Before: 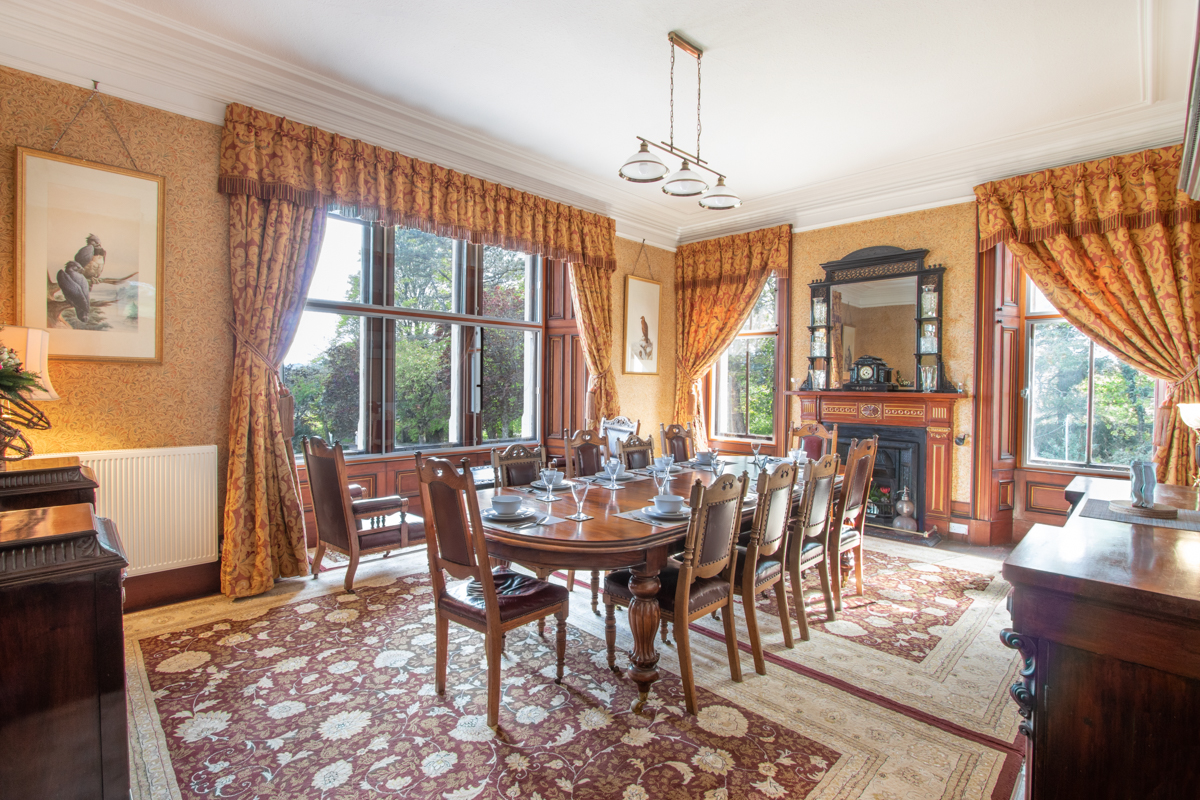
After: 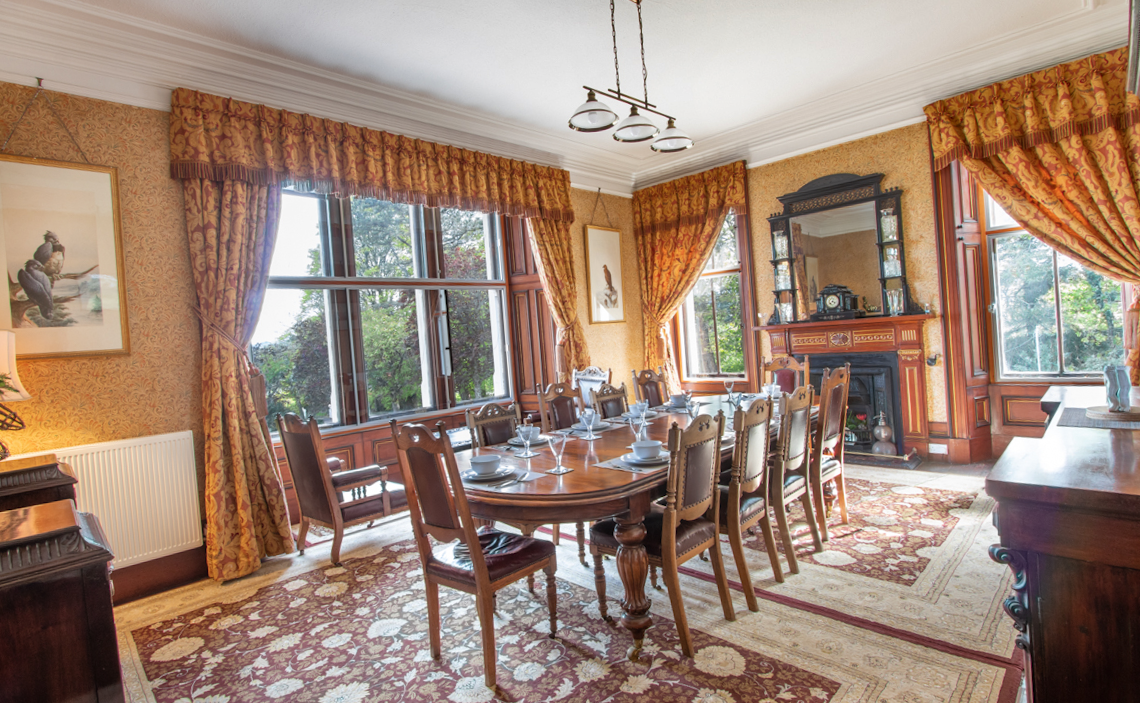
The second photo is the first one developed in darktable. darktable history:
rotate and perspective: rotation -5°, crop left 0.05, crop right 0.952, crop top 0.11, crop bottom 0.89
shadows and highlights: shadows 30.63, highlights -63.22, shadows color adjustment 98%, highlights color adjustment 58.61%, soften with gaussian
